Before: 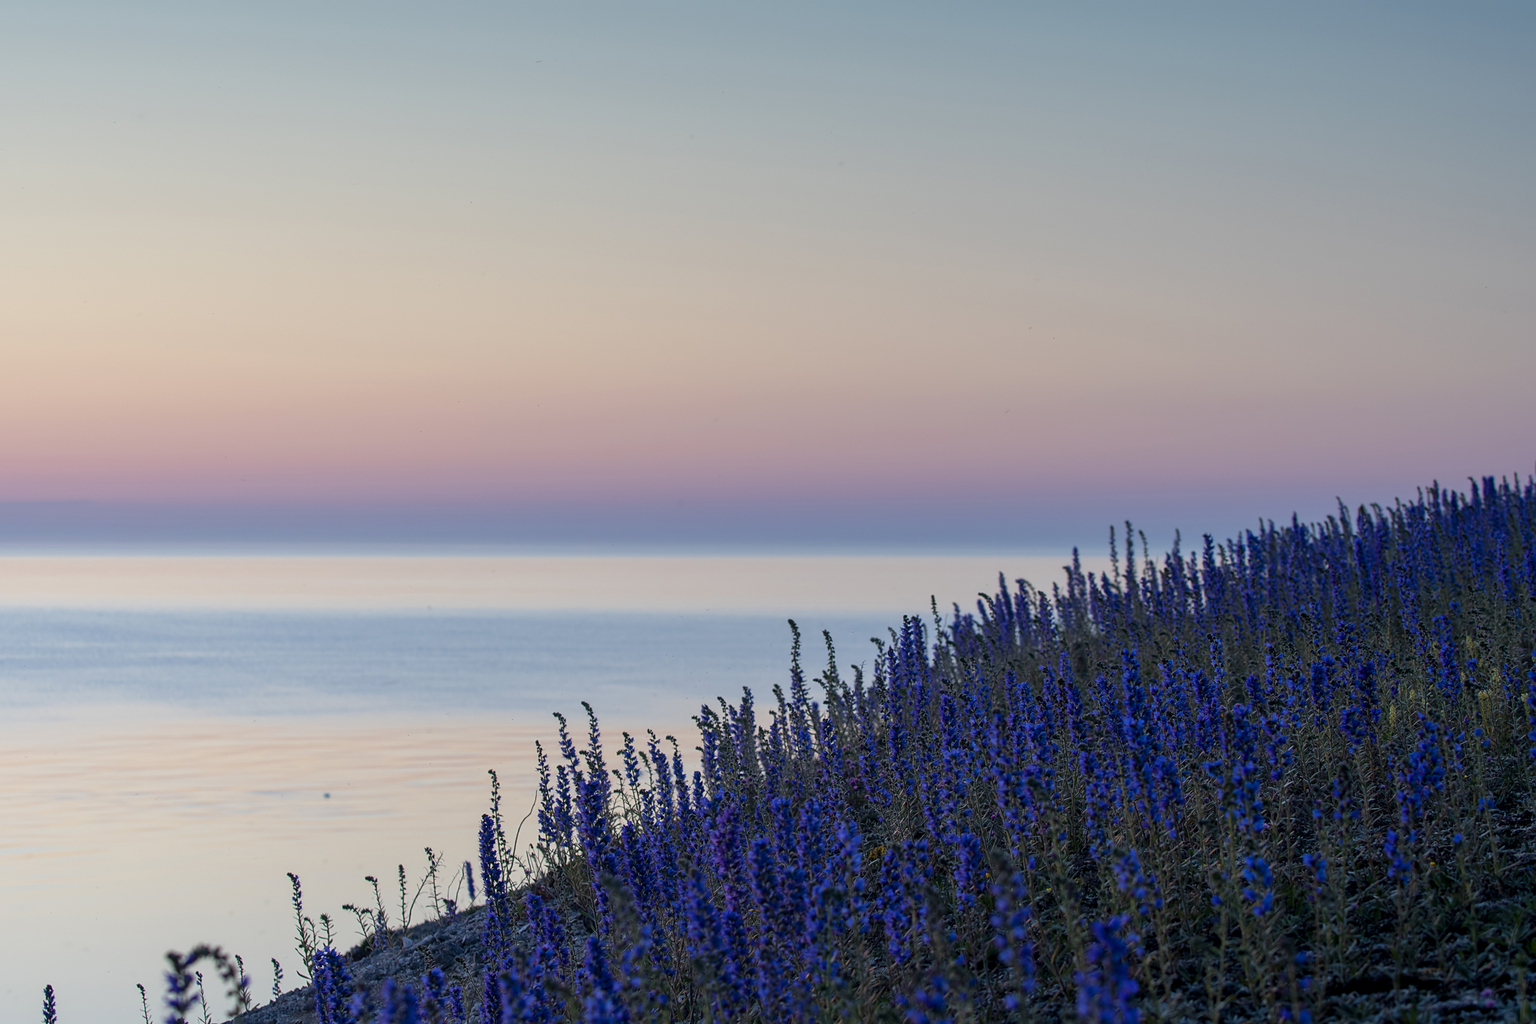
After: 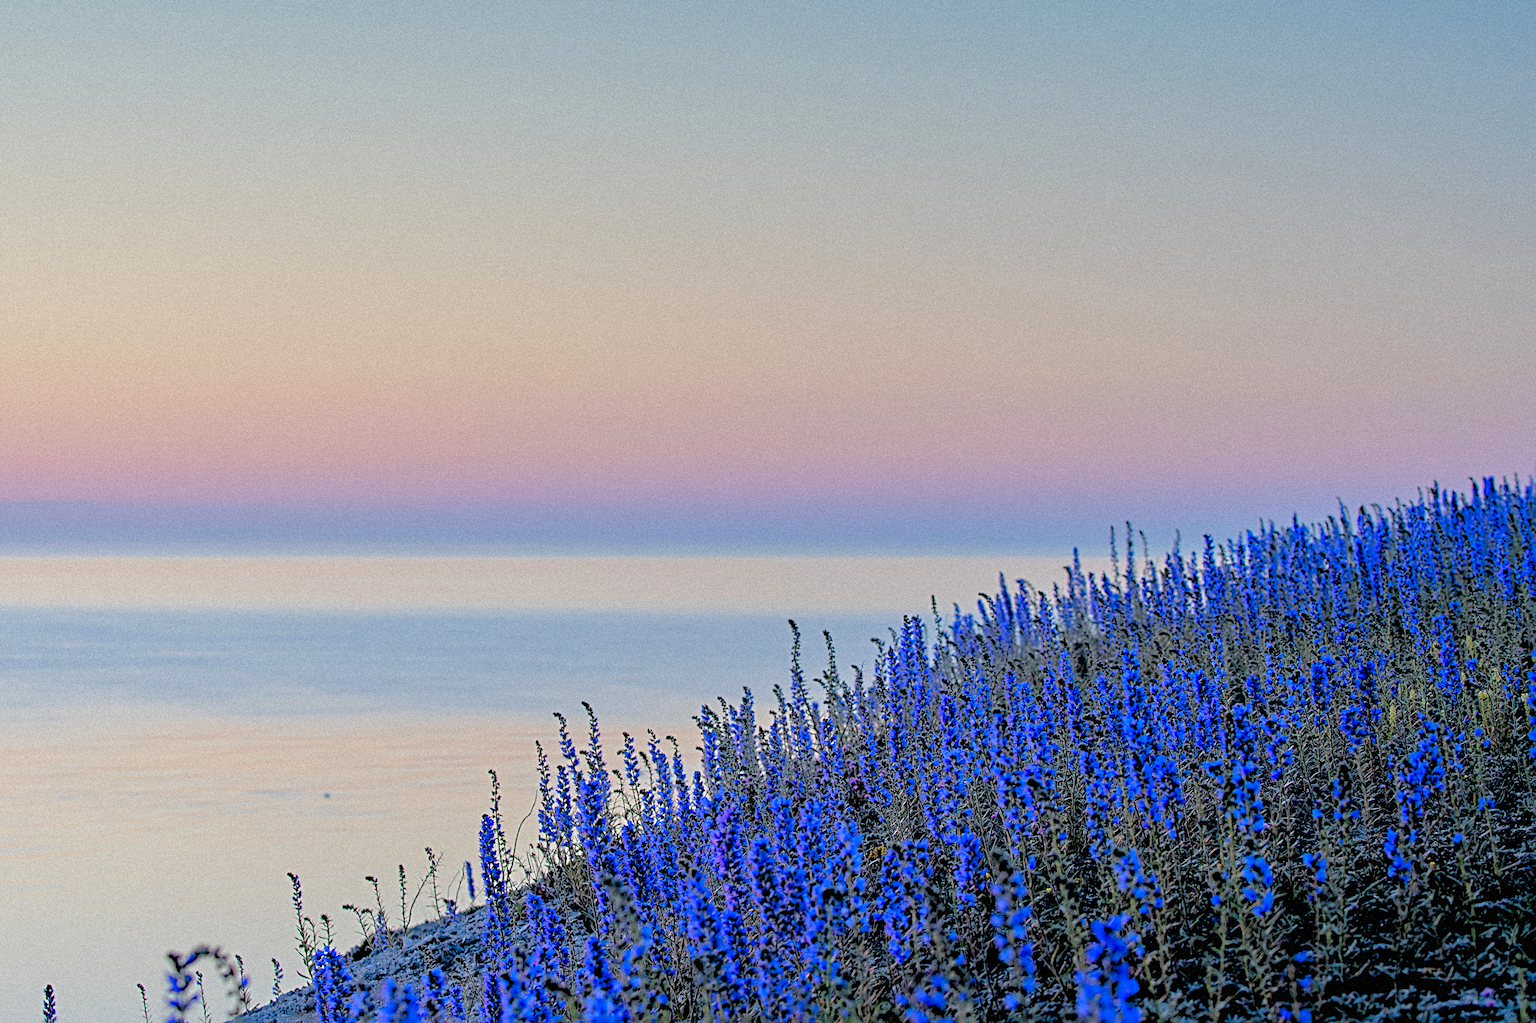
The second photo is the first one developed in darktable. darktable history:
contrast brightness saturation: saturation 0.1
sharpen: radius 4
rgb levels: preserve colors sum RGB, levels [[0.038, 0.433, 0.934], [0, 0.5, 1], [0, 0.5, 1]]
color zones: curves: ch0 [(0, 0.5) (0.143, 0.5) (0.286, 0.5) (0.429, 0.5) (0.571, 0.5) (0.714, 0.476) (0.857, 0.5) (1, 0.5)]; ch2 [(0, 0.5) (0.143, 0.5) (0.286, 0.5) (0.429, 0.5) (0.571, 0.5) (0.714, 0.487) (0.857, 0.5) (1, 0.5)]
grain: mid-tones bias 0%
tone equalizer: -8 EV 0.001 EV, -7 EV -0.004 EV, -6 EV 0.009 EV, -5 EV 0.032 EV, -4 EV 0.276 EV, -3 EV 0.644 EV, -2 EV 0.584 EV, -1 EV 0.187 EV, +0 EV 0.024 EV
tone curve: curves: ch0 [(0, 0) (0.004, 0.008) (0.077, 0.156) (0.169, 0.29) (0.774, 0.774) (1, 1)], color space Lab, linked channels, preserve colors none
